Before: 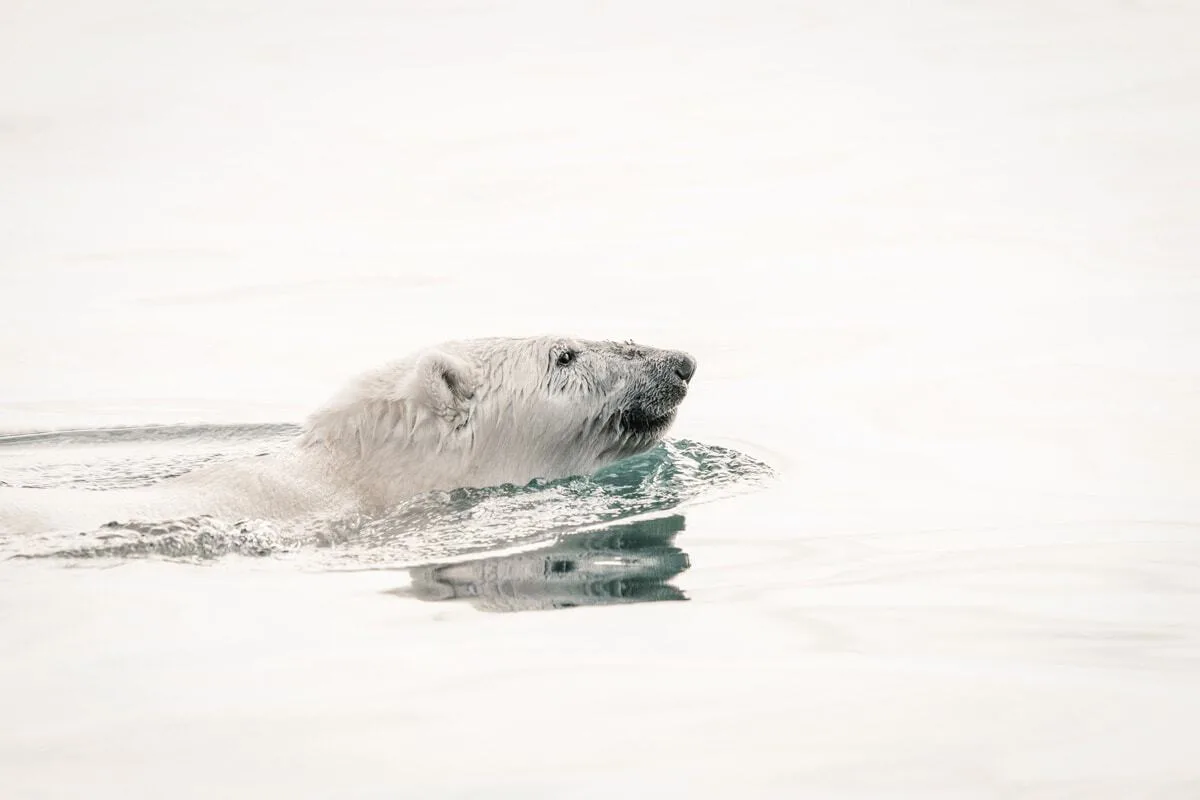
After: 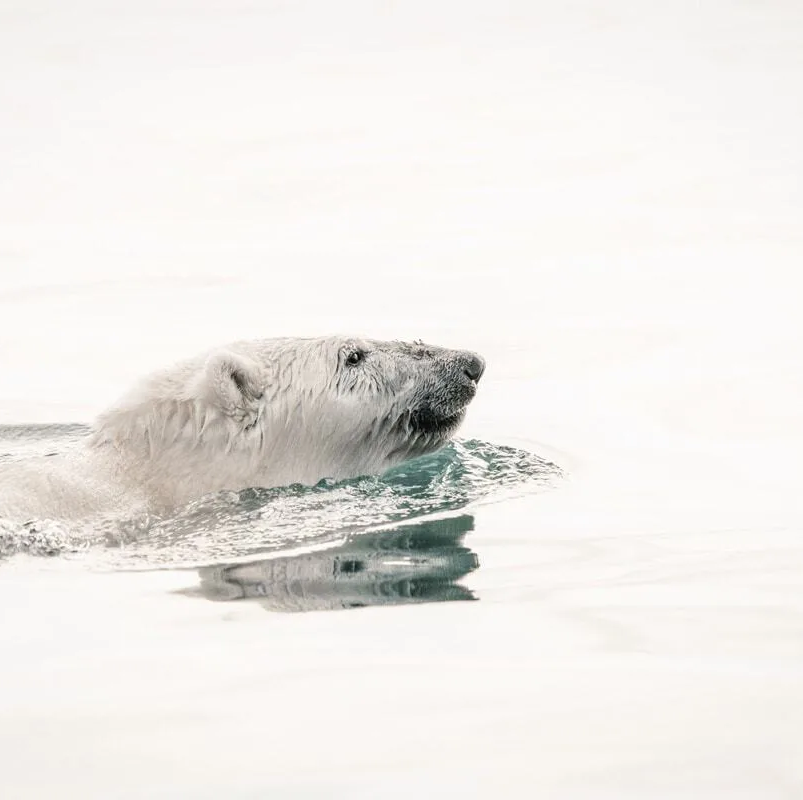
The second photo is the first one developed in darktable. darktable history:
color correction: highlights a* -0.128, highlights b* 0.134
crop and rotate: left 17.664%, right 15.389%
